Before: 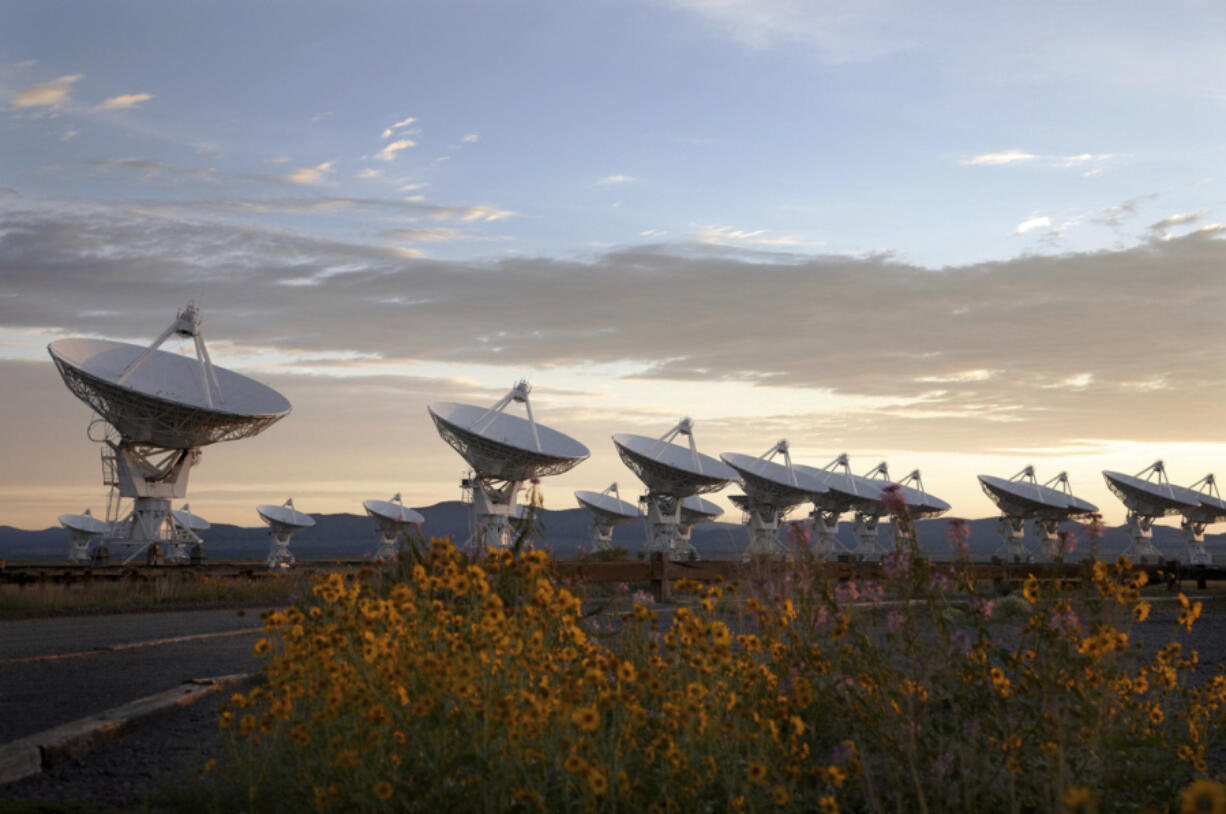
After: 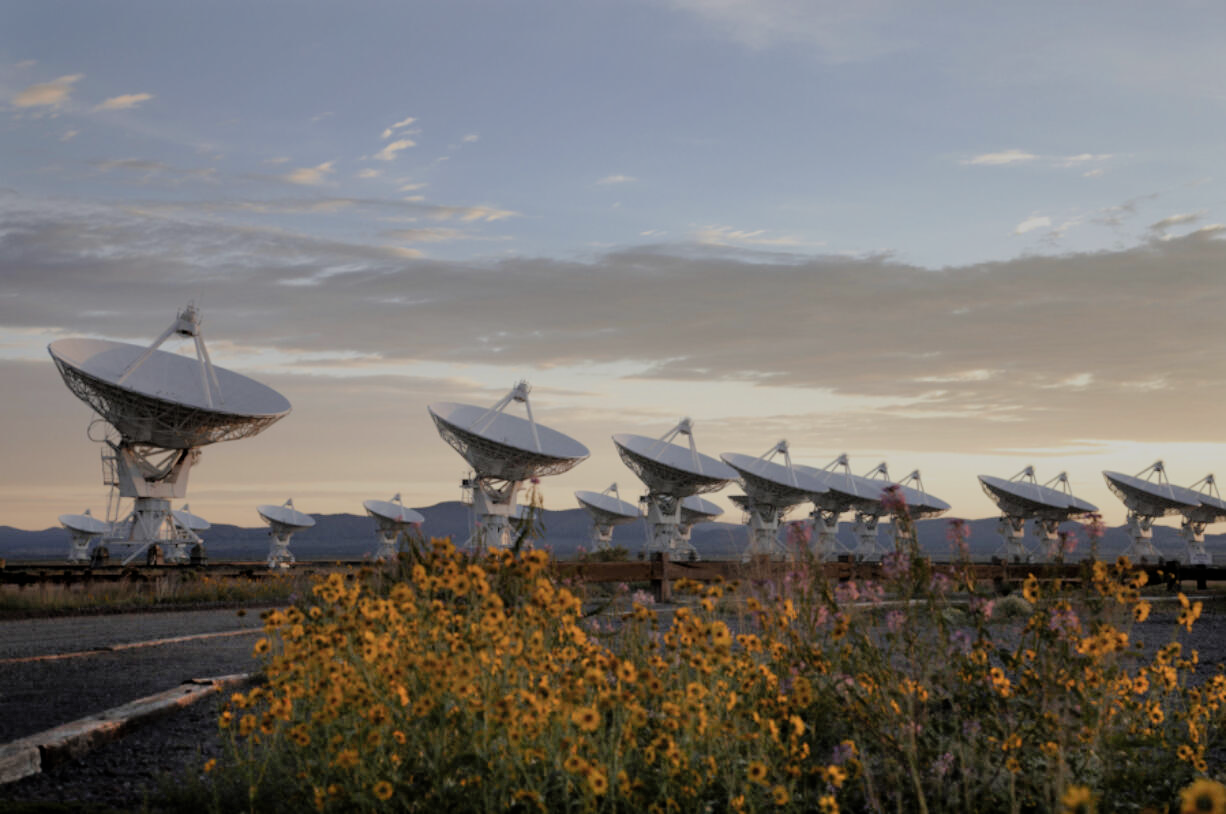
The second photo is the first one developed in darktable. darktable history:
filmic rgb: black relative exposure -6.57 EV, white relative exposure 4.7 EV, threshold 2.97 EV, hardness 3.15, contrast 0.805, enable highlight reconstruction true
shadows and highlights: soften with gaussian
exposure: exposure 0.152 EV, compensate highlight preservation false
